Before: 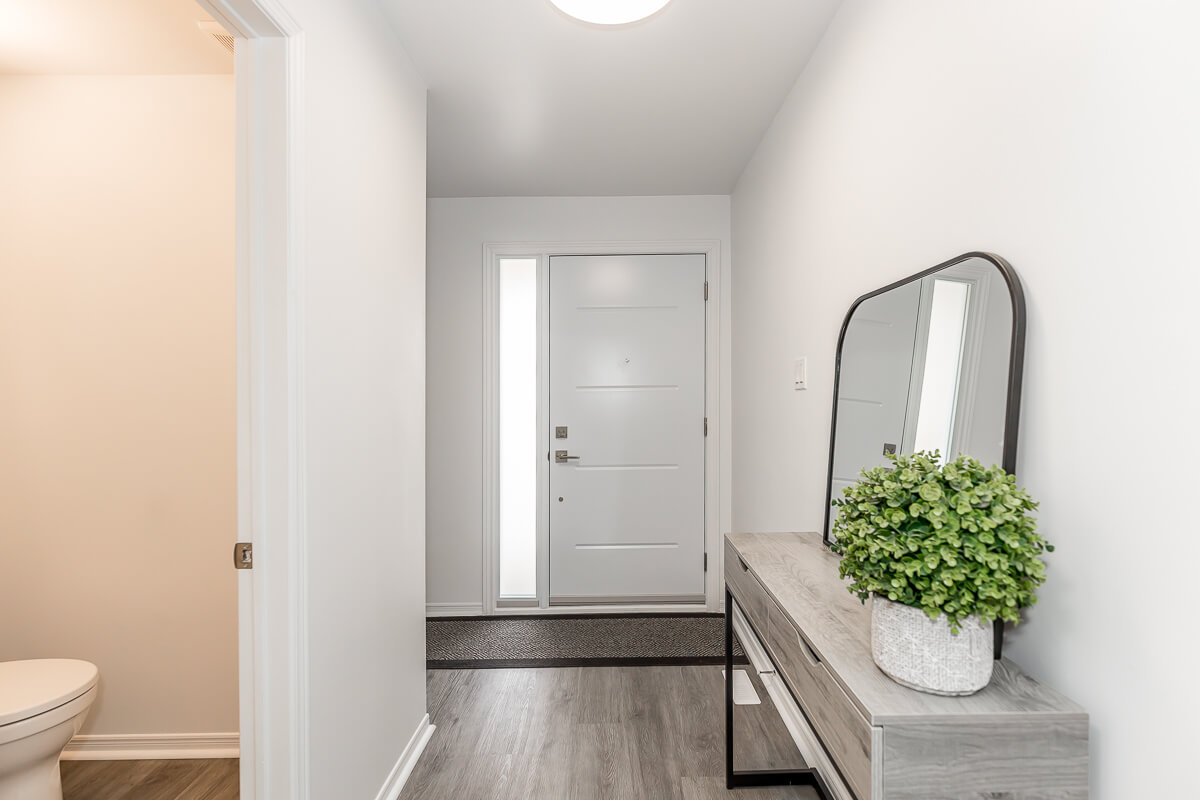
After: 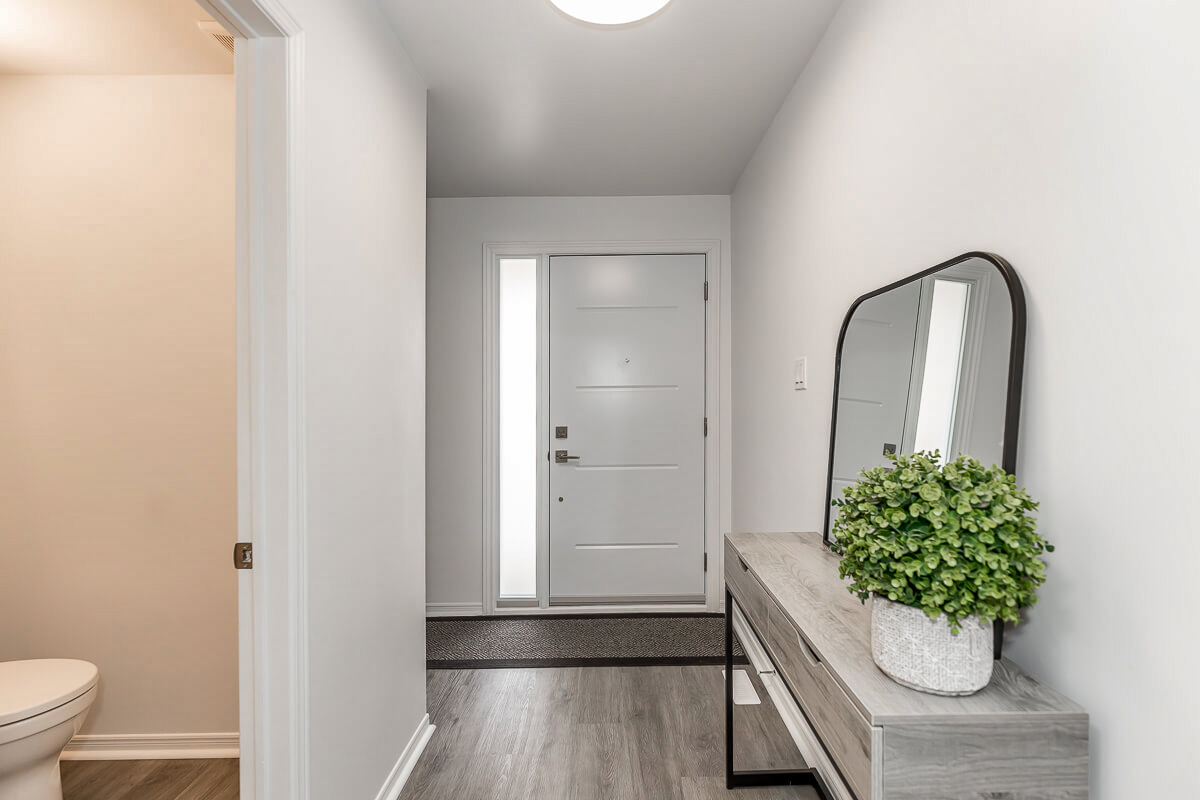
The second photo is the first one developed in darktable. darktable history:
shadows and highlights: low approximation 0.01, soften with gaussian
color balance rgb: linear chroma grading › shadows -3%, linear chroma grading › highlights -4%
